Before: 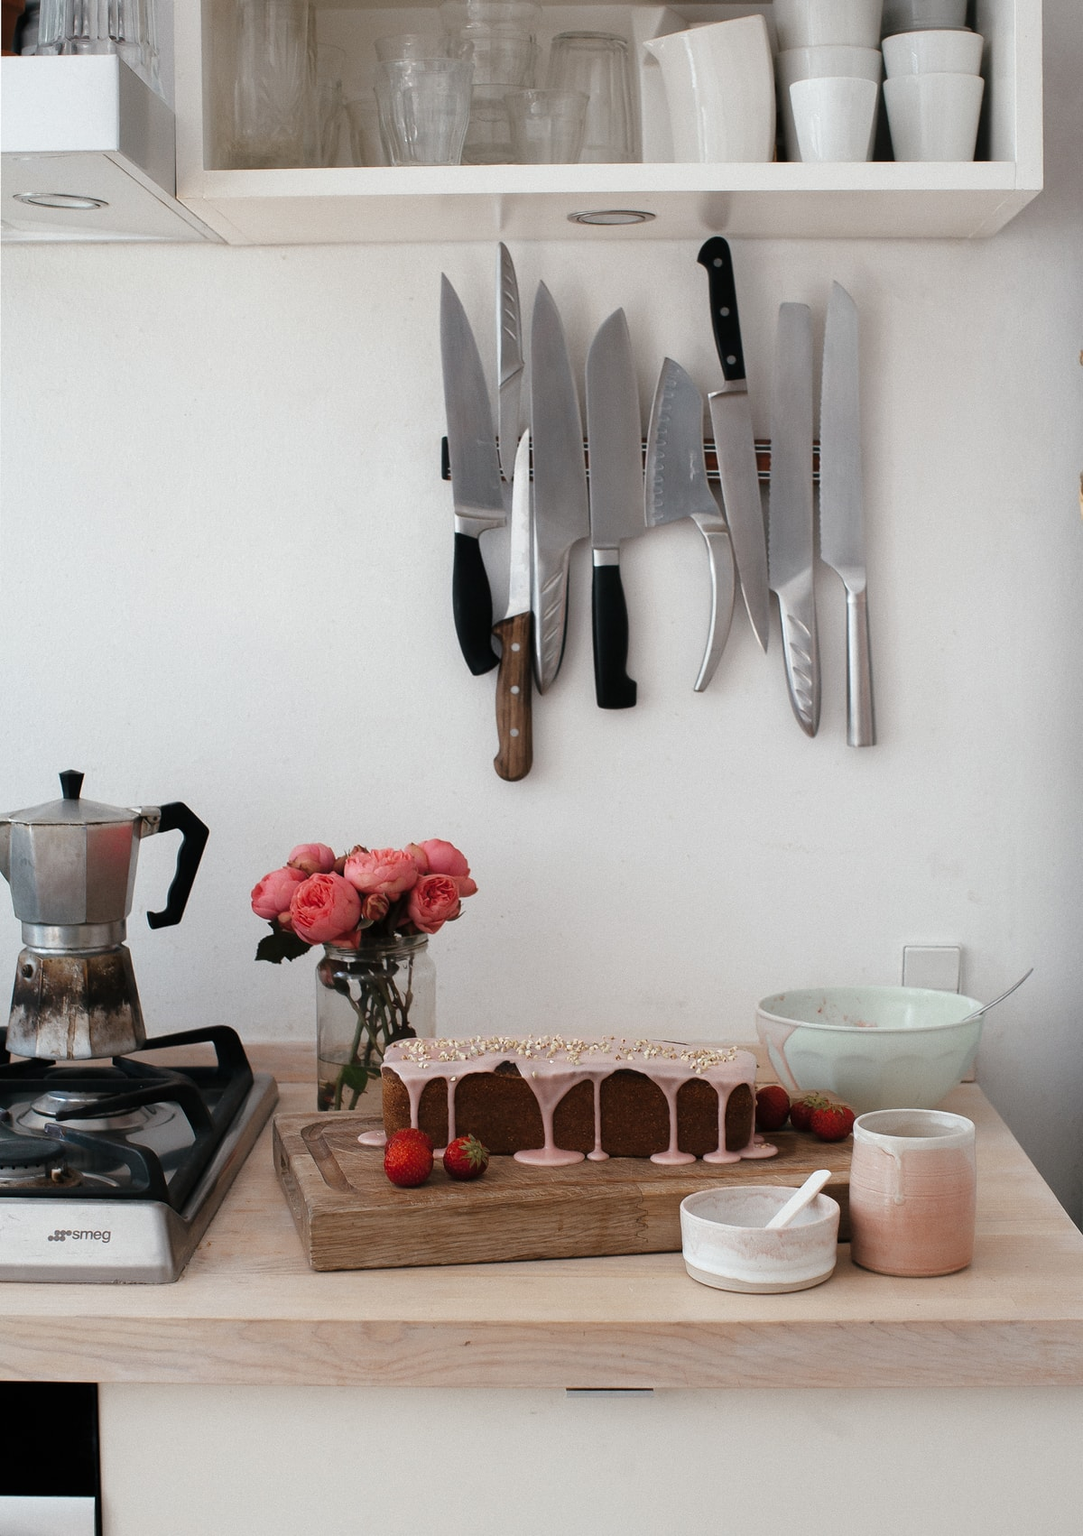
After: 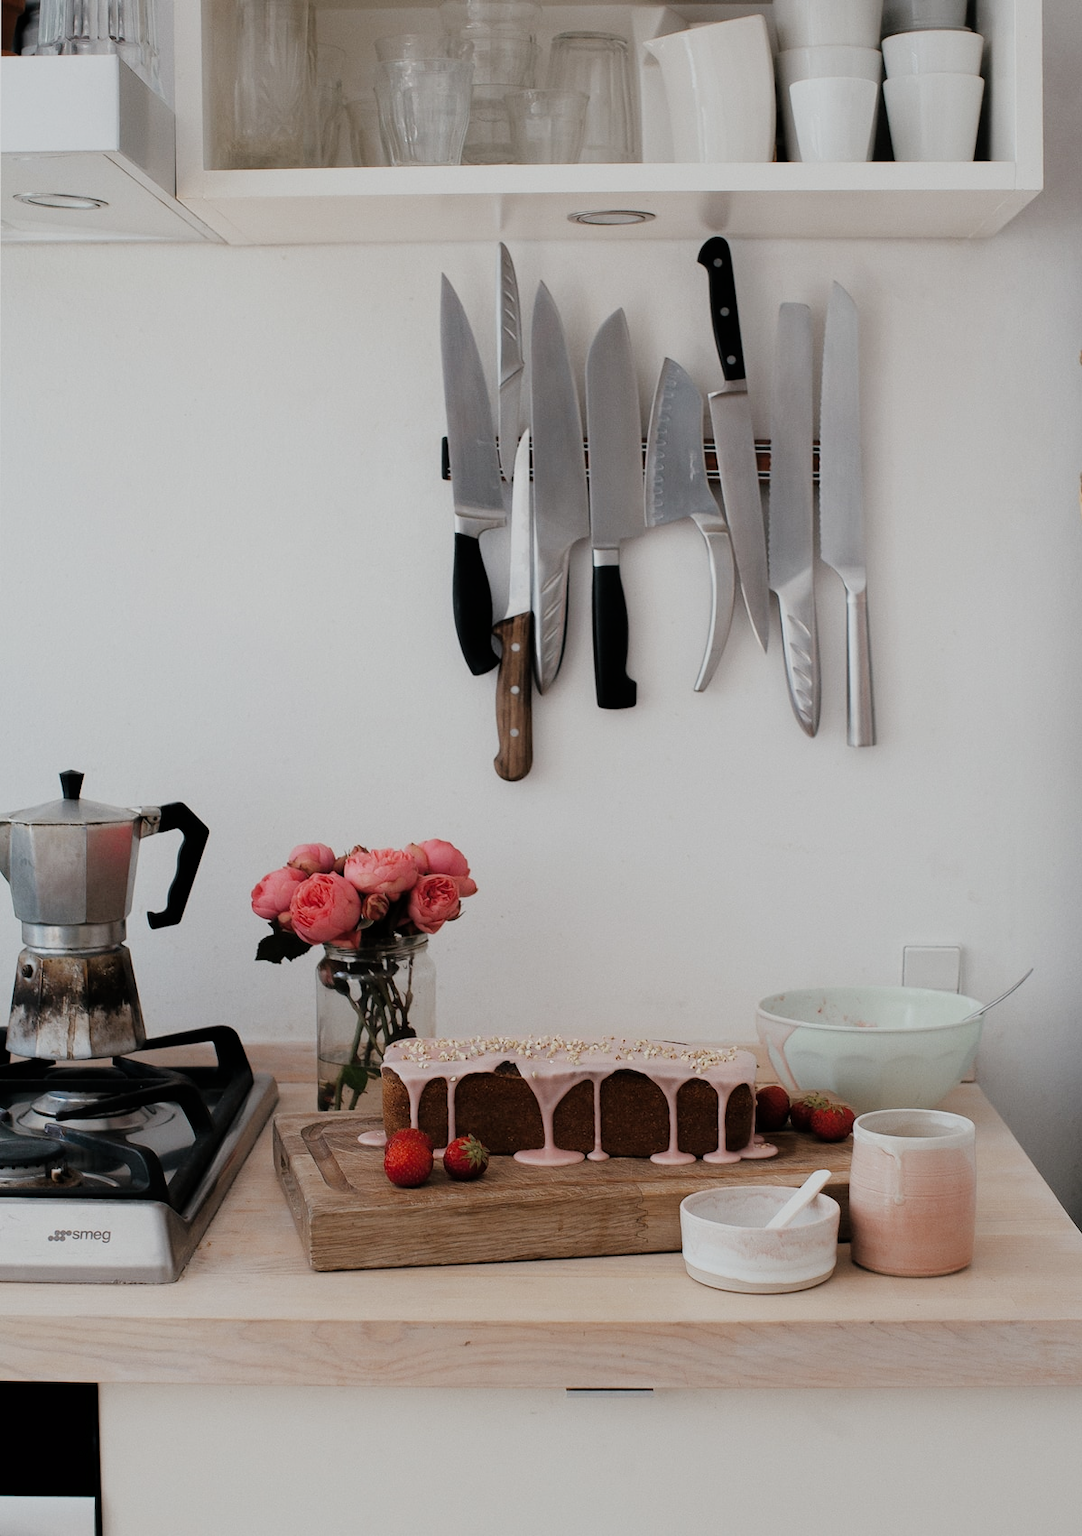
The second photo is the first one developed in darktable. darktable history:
tone equalizer: on, module defaults
filmic rgb: black relative exposure -16 EV, white relative exposure 6.92 EV, hardness 4.7
